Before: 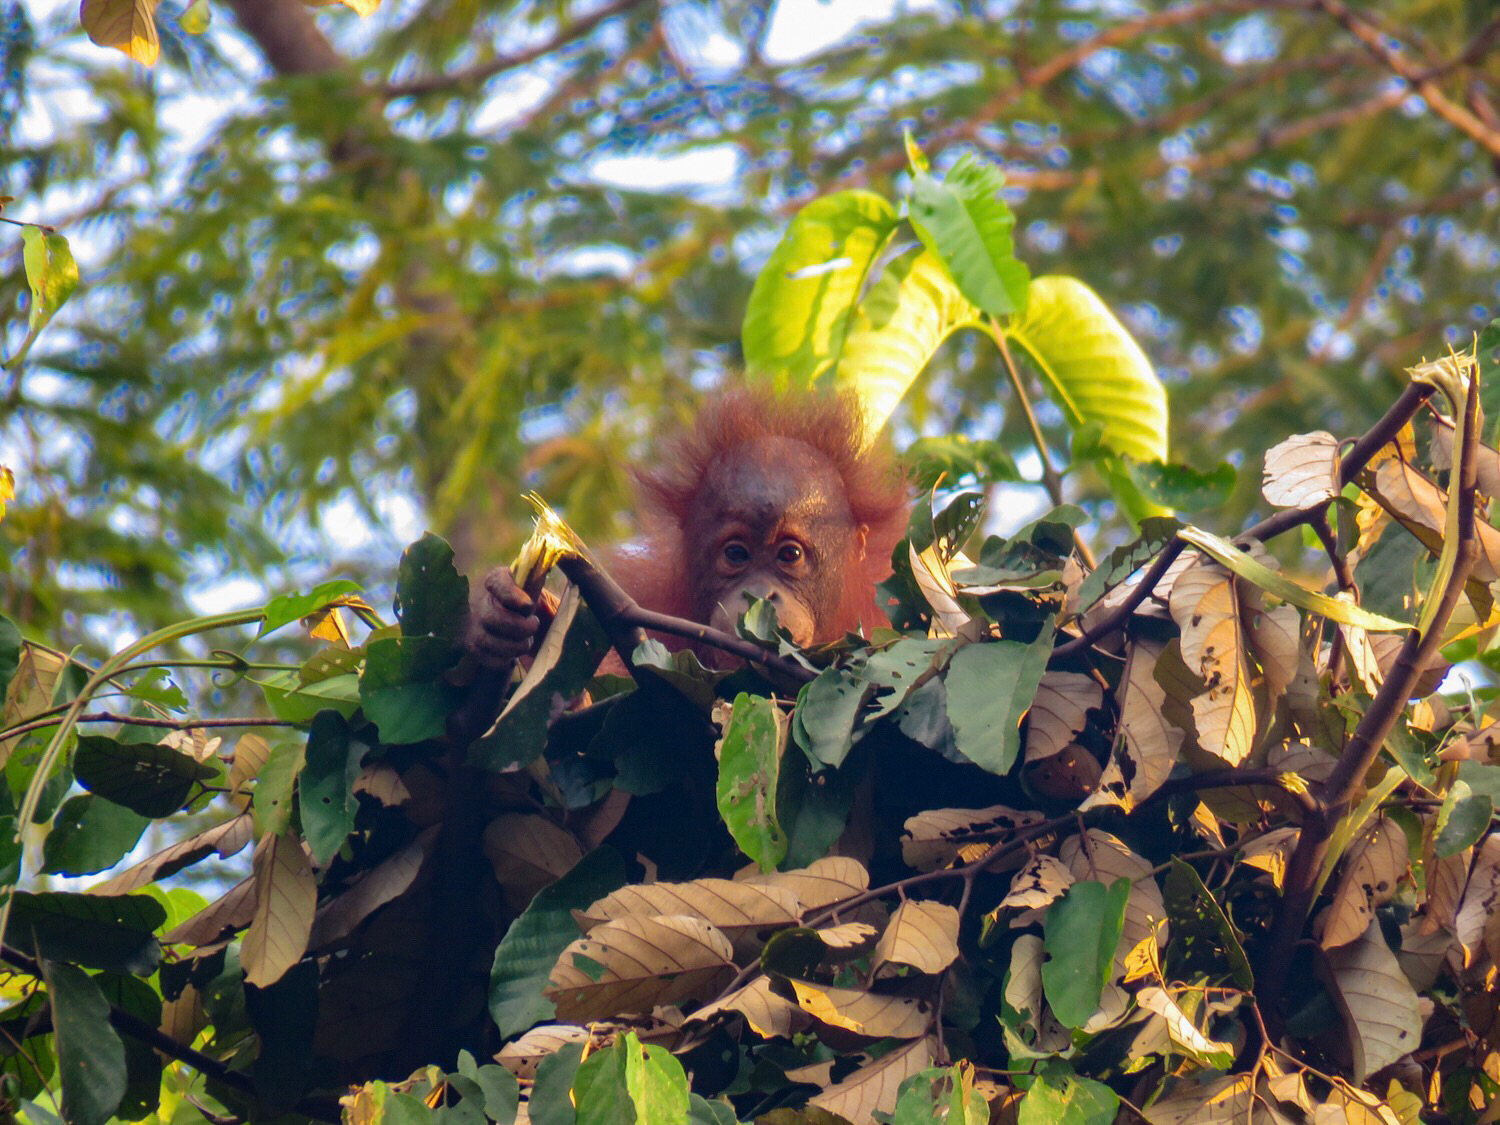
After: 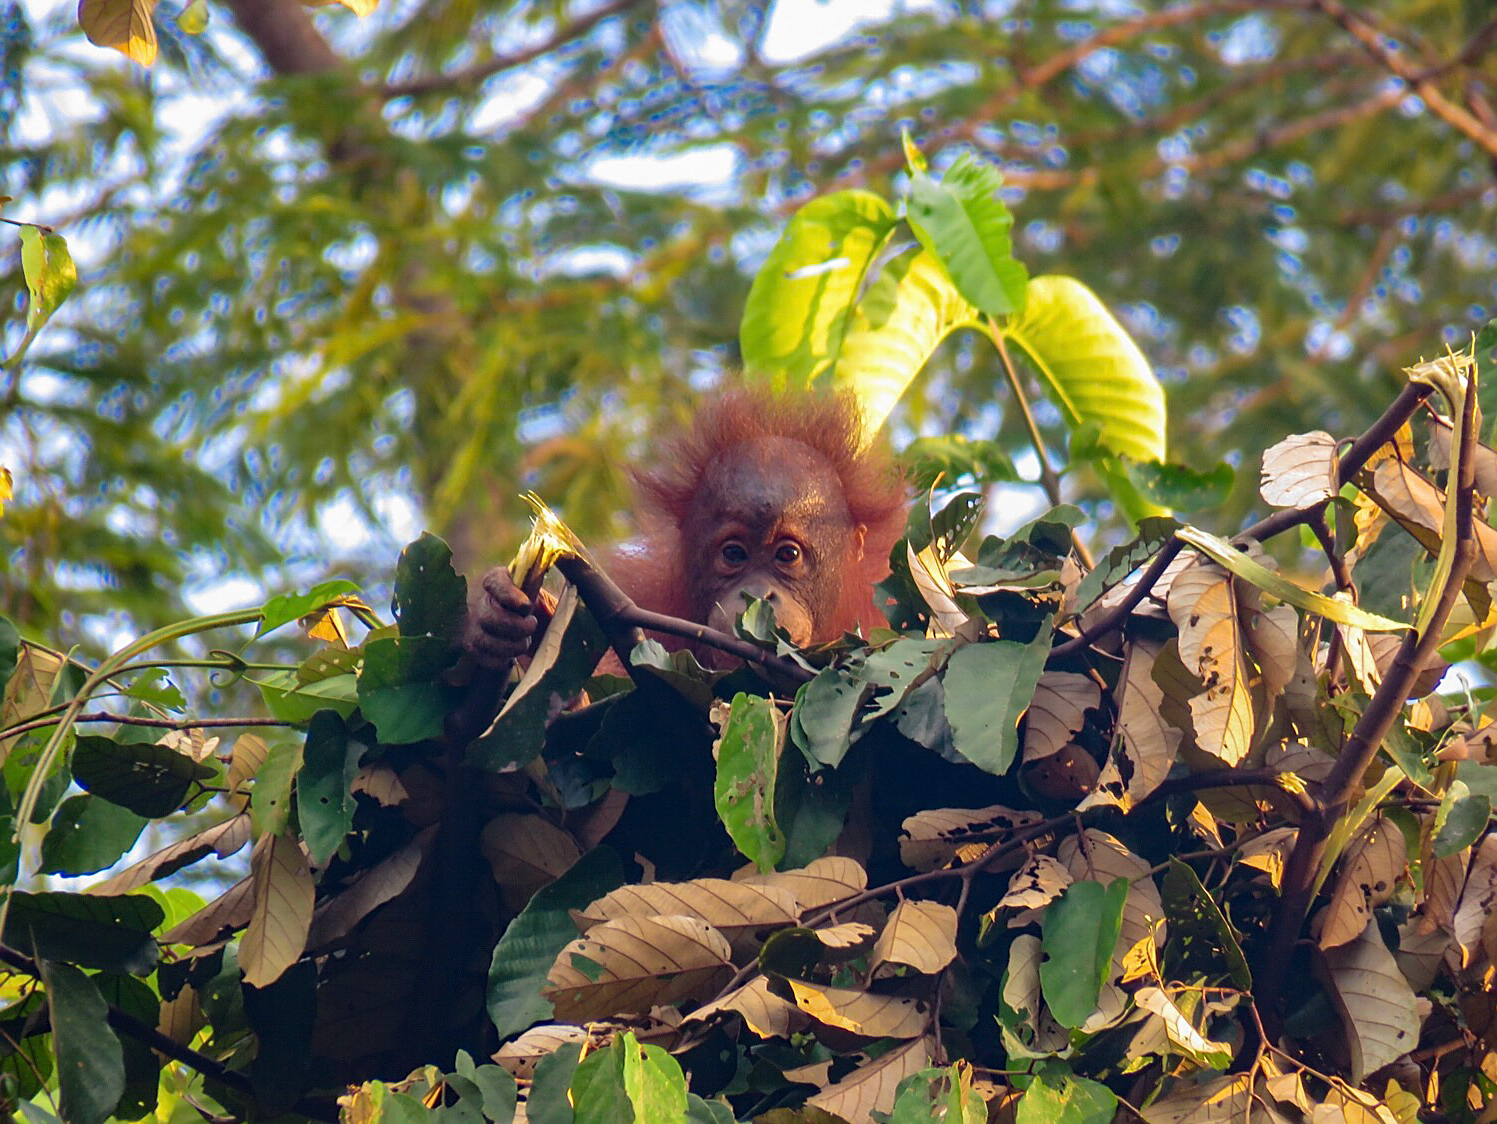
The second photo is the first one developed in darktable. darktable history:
crop and rotate: left 0.172%, bottom 0.004%
sharpen: amount 0.491
